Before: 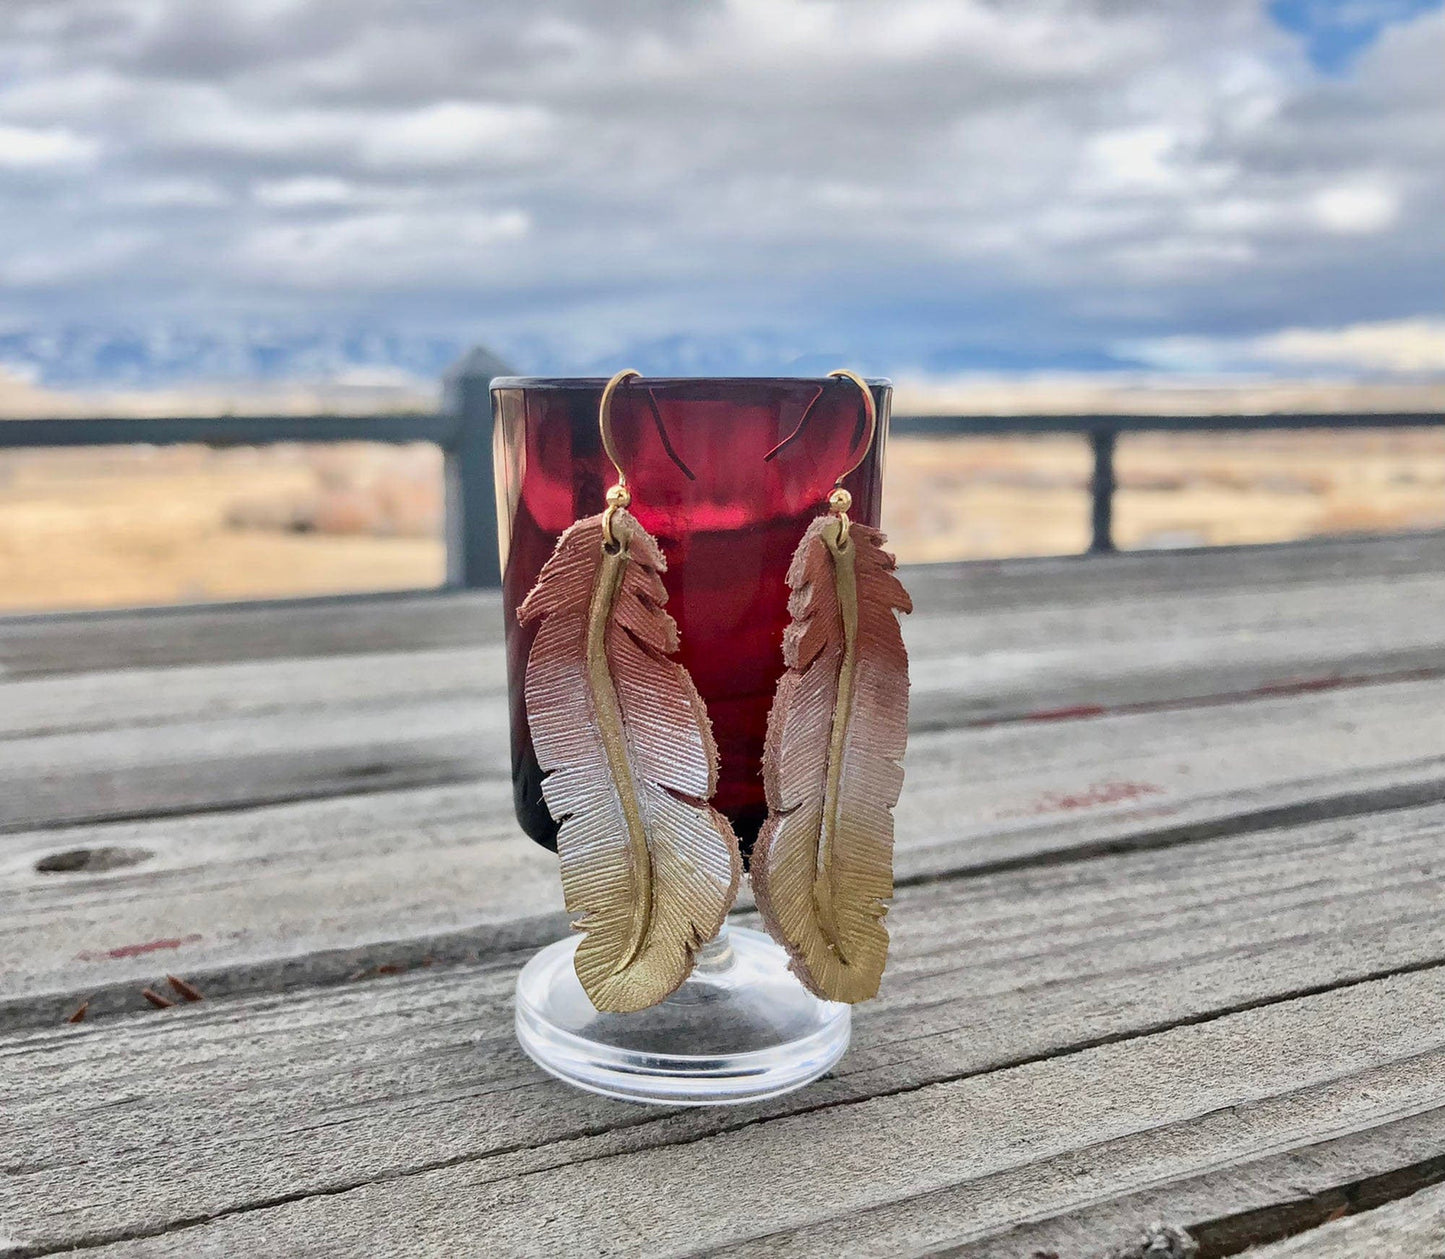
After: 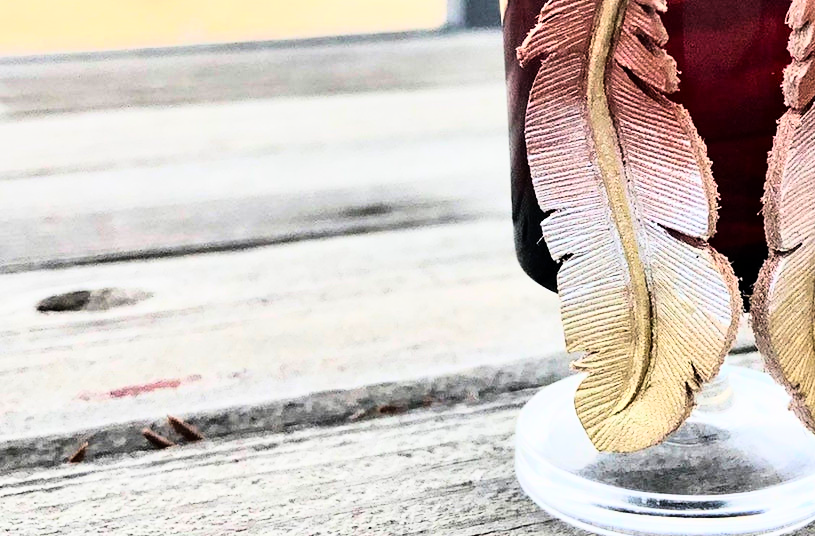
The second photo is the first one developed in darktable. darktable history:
crop: top 44.483%, right 43.593%, bottom 12.892%
rgb curve: curves: ch0 [(0, 0) (0.21, 0.15) (0.24, 0.21) (0.5, 0.75) (0.75, 0.96) (0.89, 0.99) (1, 1)]; ch1 [(0, 0.02) (0.21, 0.13) (0.25, 0.2) (0.5, 0.67) (0.75, 0.9) (0.89, 0.97) (1, 1)]; ch2 [(0, 0.02) (0.21, 0.13) (0.25, 0.2) (0.5, 0.67) (0.75, 0.9) (0.89, 0.97) (1, 1)], compensate middle gray true
